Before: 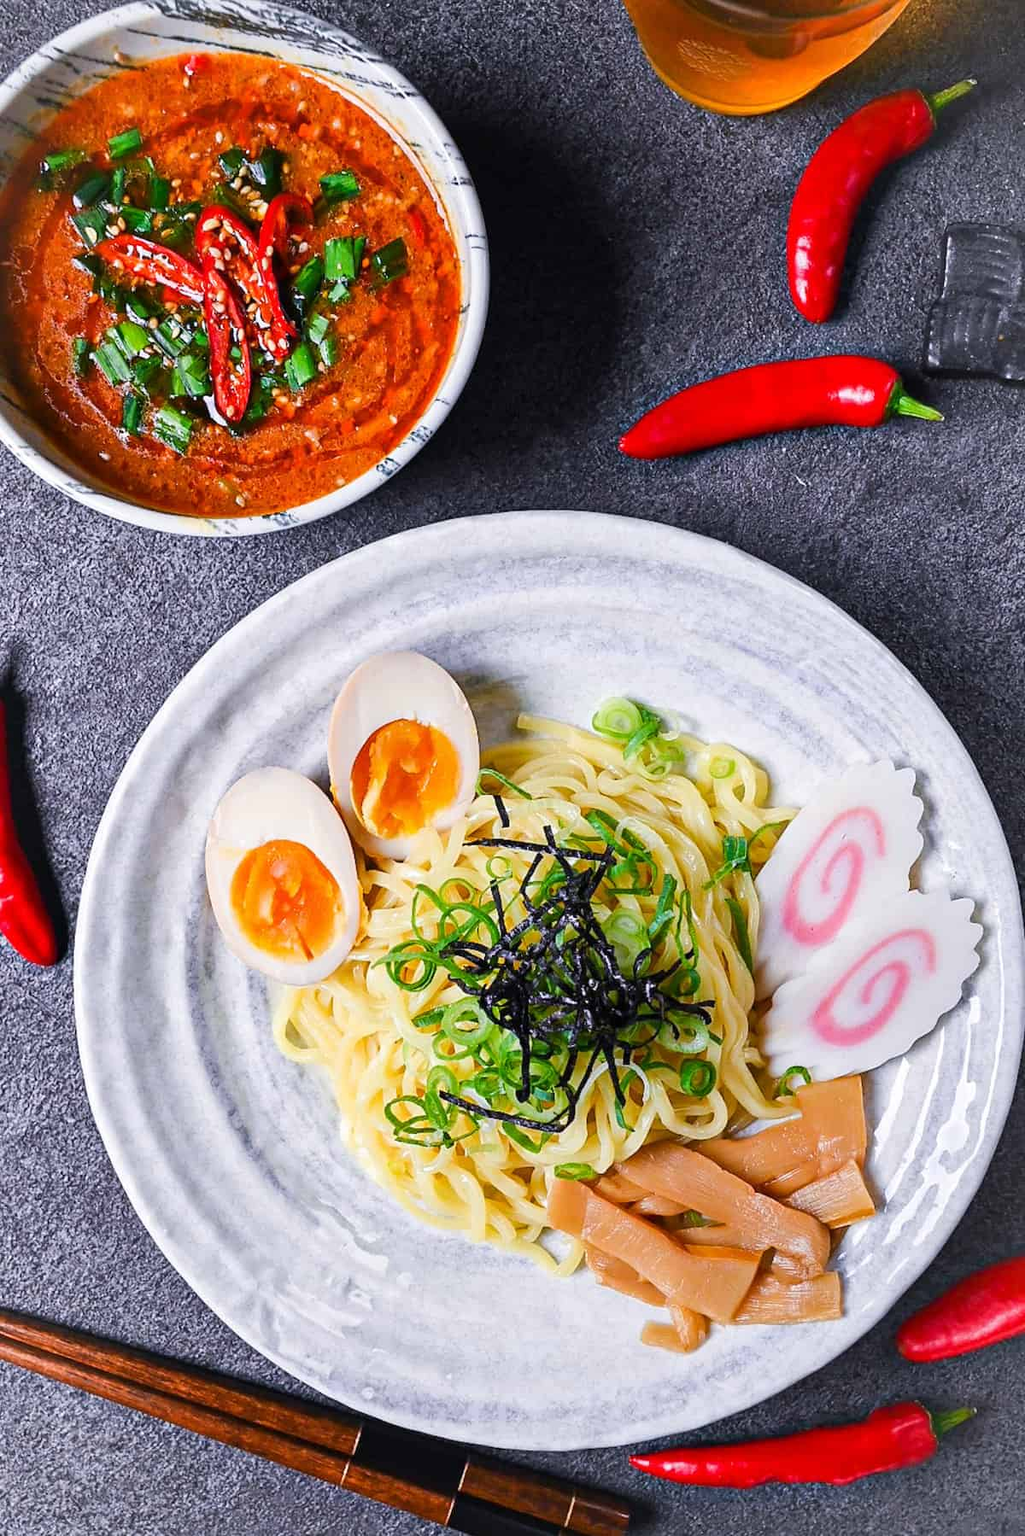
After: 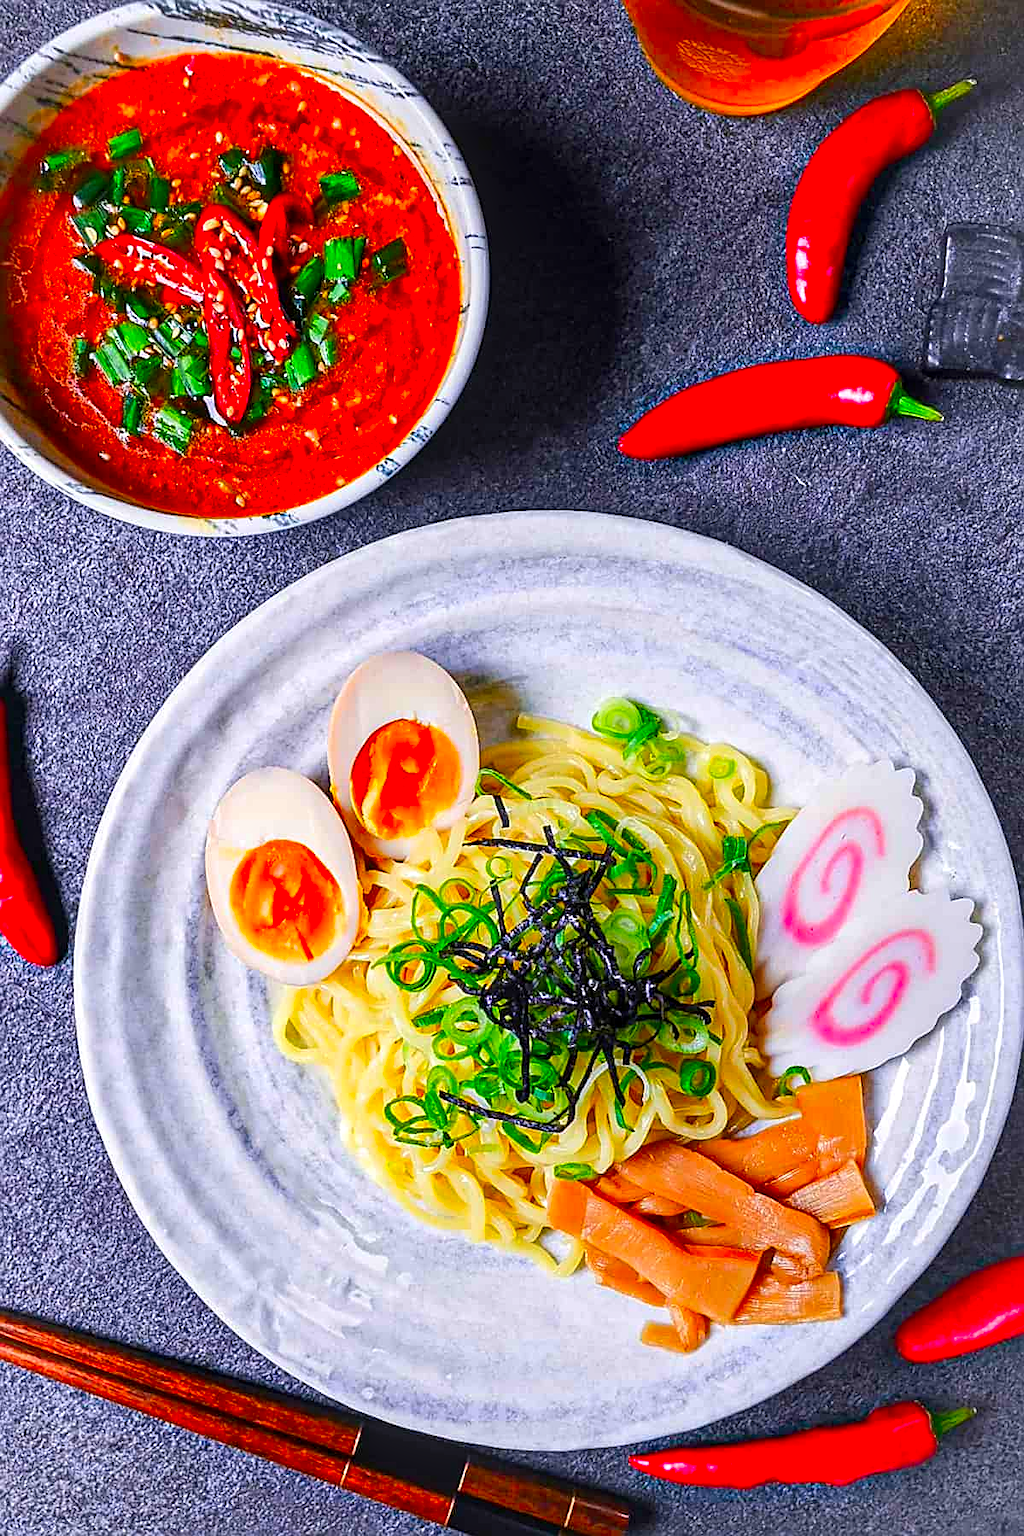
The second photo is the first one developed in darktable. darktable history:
local contrast: on, module defaults
sharpen: on, module defaults
color correction: saturation 1.8
